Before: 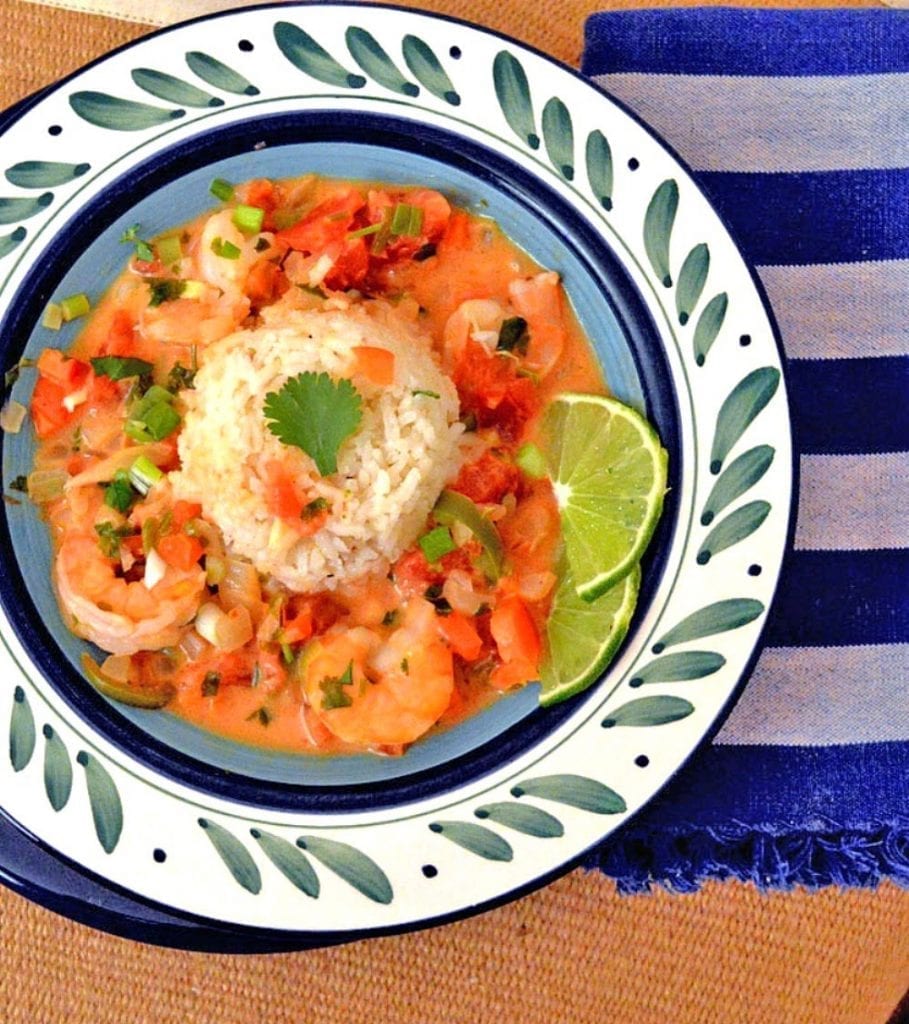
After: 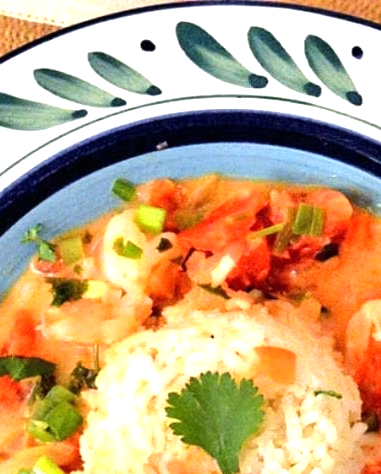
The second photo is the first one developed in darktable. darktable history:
tone equalizer: -8 EV -0.75 EV, -7 EV -0.7 EV, -6 EV -0.6 EV, -5 EV -0.4 EV, -3 EV 0.4 EV, -2 EV 0.6 EV, -1 EV 0.7 EV, +0 EV 0.75 EV, edges refinement/feathering 500, mask exposure compensation -1.57 EV, preserve details no
crop and rotate: left 10.817%, top 0.062%, right 47.194%, bottom 53.626%
